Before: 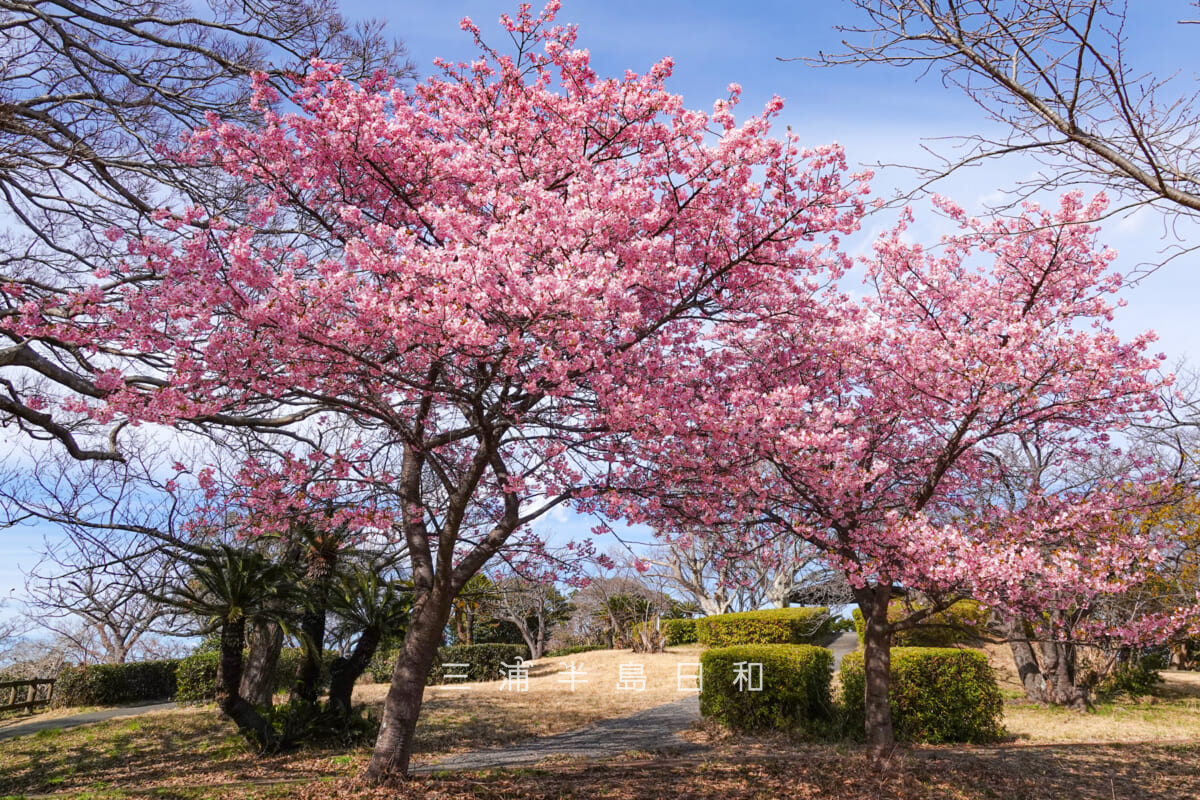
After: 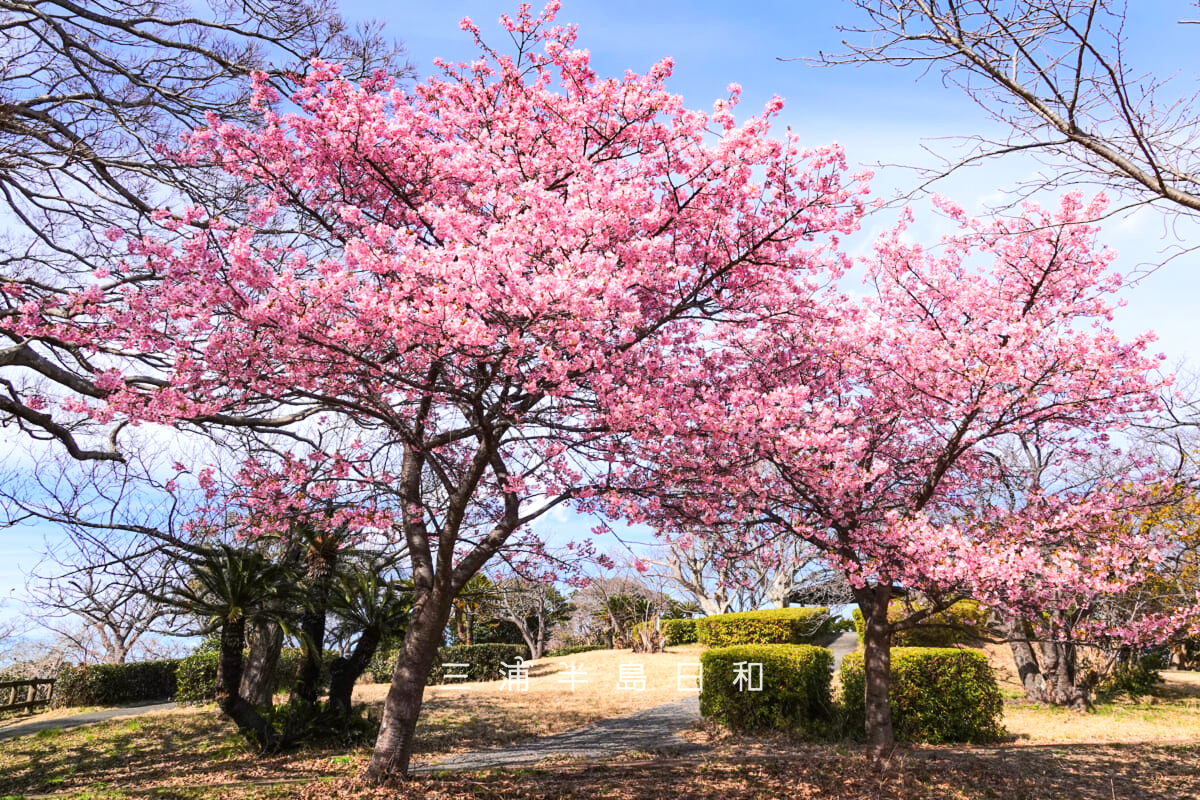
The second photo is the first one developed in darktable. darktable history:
tone equalizer: -8 EV 0.003 EV, -7 EV -0.032 EV, -6 EV 0.033 EV, -5 EV 0.042 EV, -4 EV 0.301 EV, -3 EV 0.649 EV, -2 EV 0.575 EV, -1 EV 0.196 EV, +0 EV 0.037 EV, edges refinement/feathering 500, mask exposure compensation -1.57 EV, preserve details no
